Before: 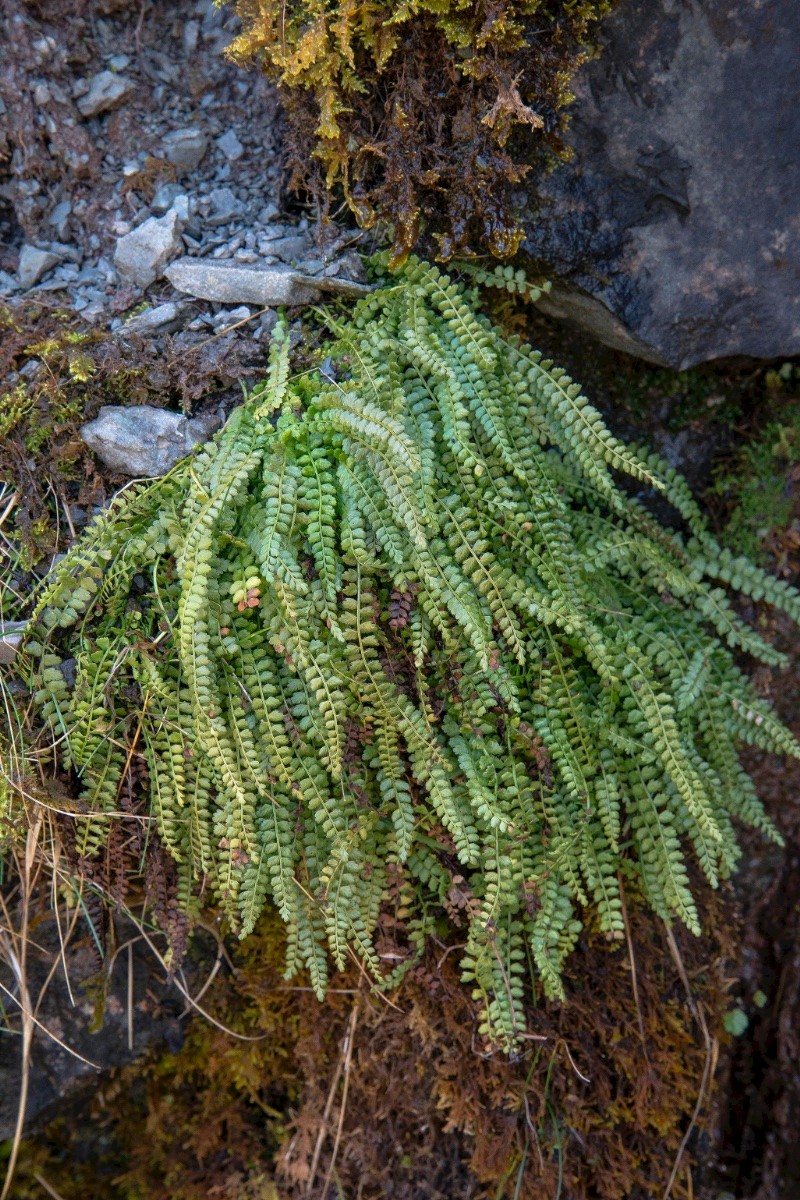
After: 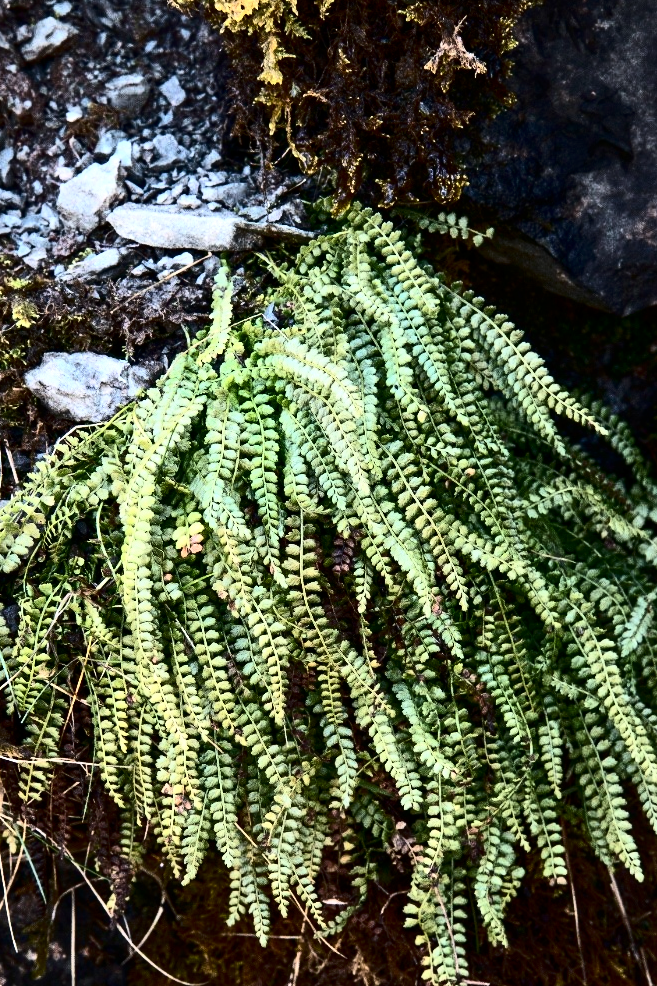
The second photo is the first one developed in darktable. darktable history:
tone equalizer: -8 EV -0.75 EV, -7 EV -0.7 EV, -6 EV -0.6 EV, -5 EV -0.4 EV, -3 EV 0.4 EV, -2 EV 0.6 EV, -1 EV 0.7 EV, +0 EV 0.75 EV, edges refinement/feathering 500, mask exposure compensation -1.57 EV, preserve details no
contrast brightness saturation: contrast 0.5, saturation -0.1
crop and rotate: left 7.196%, top 4.574%, right 10.605%, bottom 13.178%
